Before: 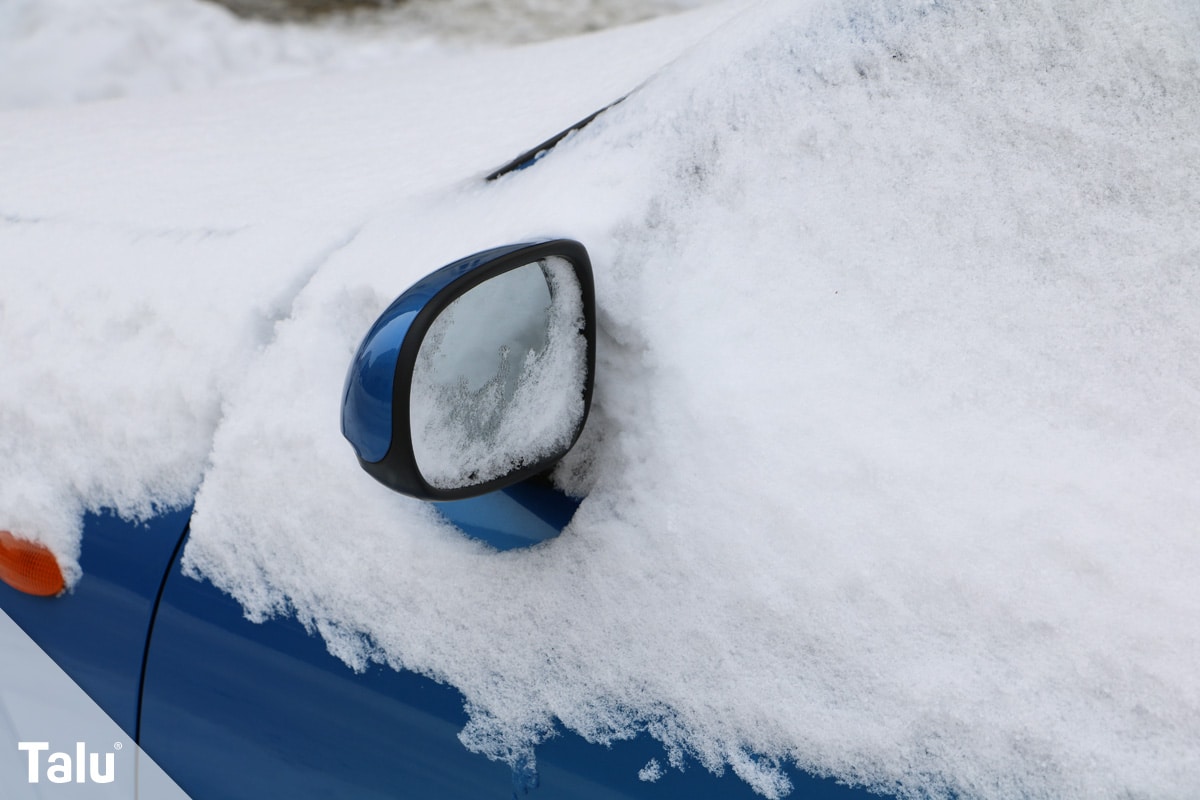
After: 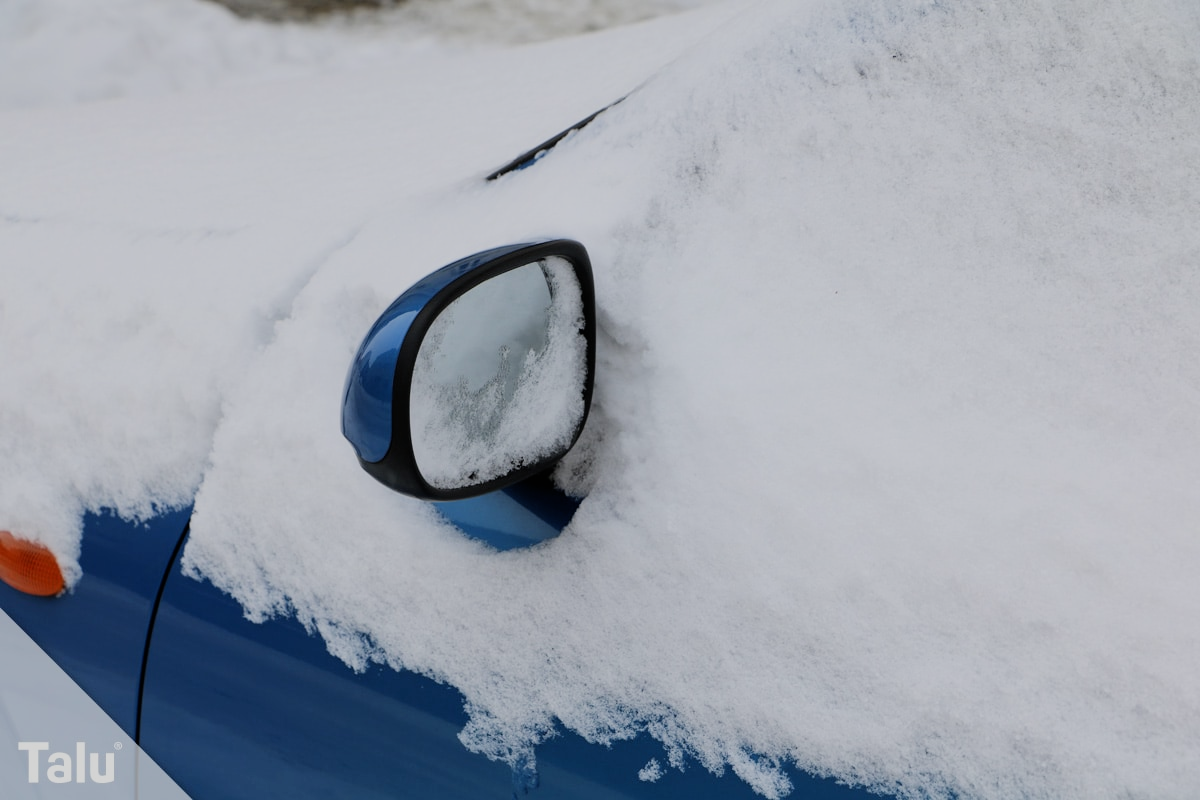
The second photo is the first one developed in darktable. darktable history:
filmic rgb: black relative exposure -7.65 EV, white relative exposure 4.56 EV, hardness 3.61
white balance: emerald 1
